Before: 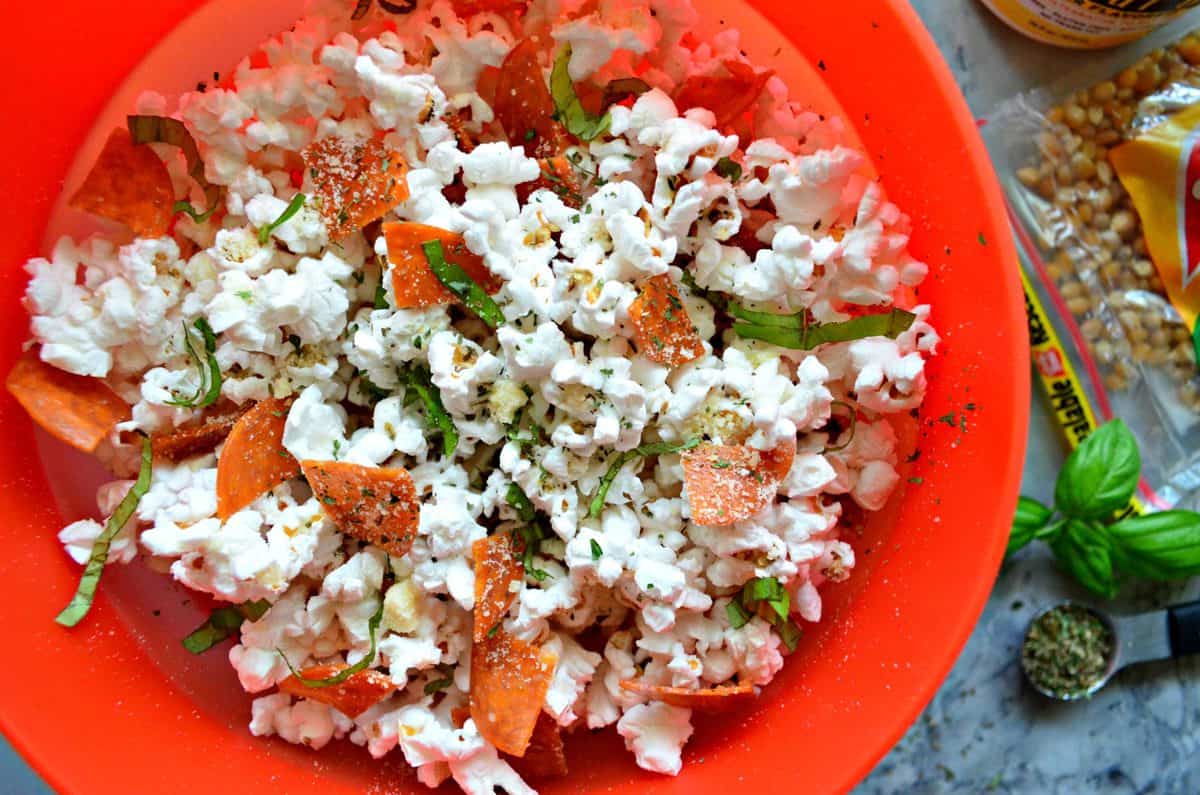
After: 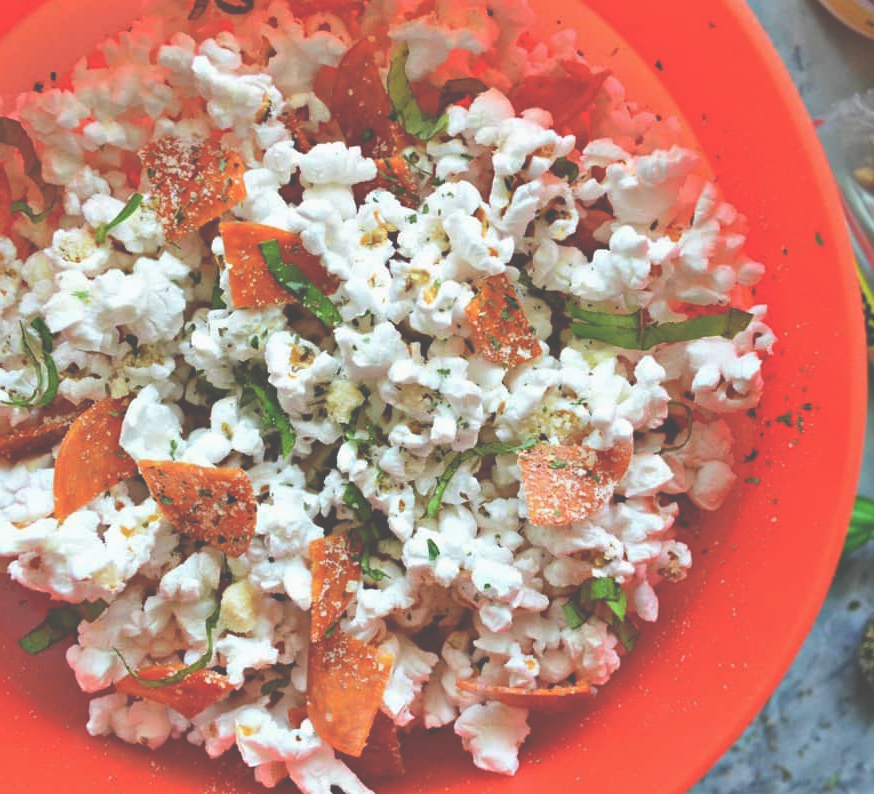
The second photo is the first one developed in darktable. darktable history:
exposure: black level correction -0.063, exposure -0.05 EV, compensate highlight preservation false
crop: left 13.632%, right 13.462%
